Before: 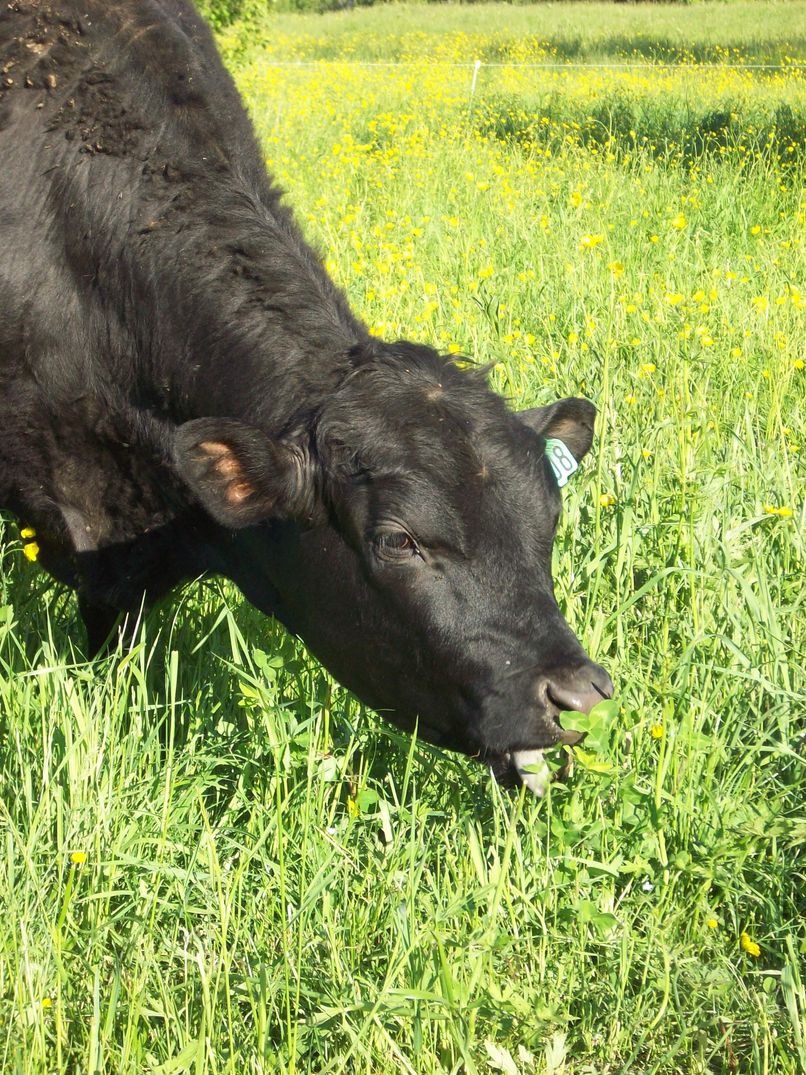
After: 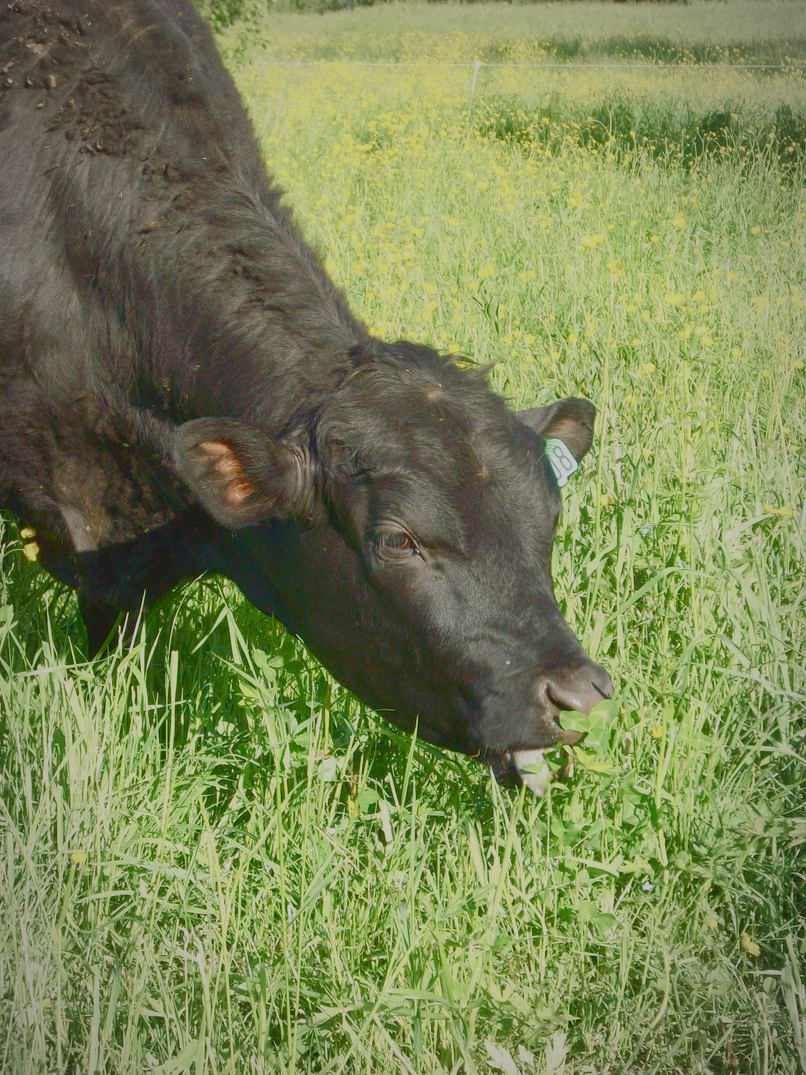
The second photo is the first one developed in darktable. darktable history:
vignetting: fall-off radius 70%, automatic ratio true
color balance rgb: shadows lift › chroma 1%, shadows lift › hue 113°, highlights gain › chroma 0.2%, highlights gain › hue 333°, perceptual saturation grading › global saturation 20%, perceptual saturation grading › highlights -50%, perceptual saturation grading › shadows 25%, contrast -30%
